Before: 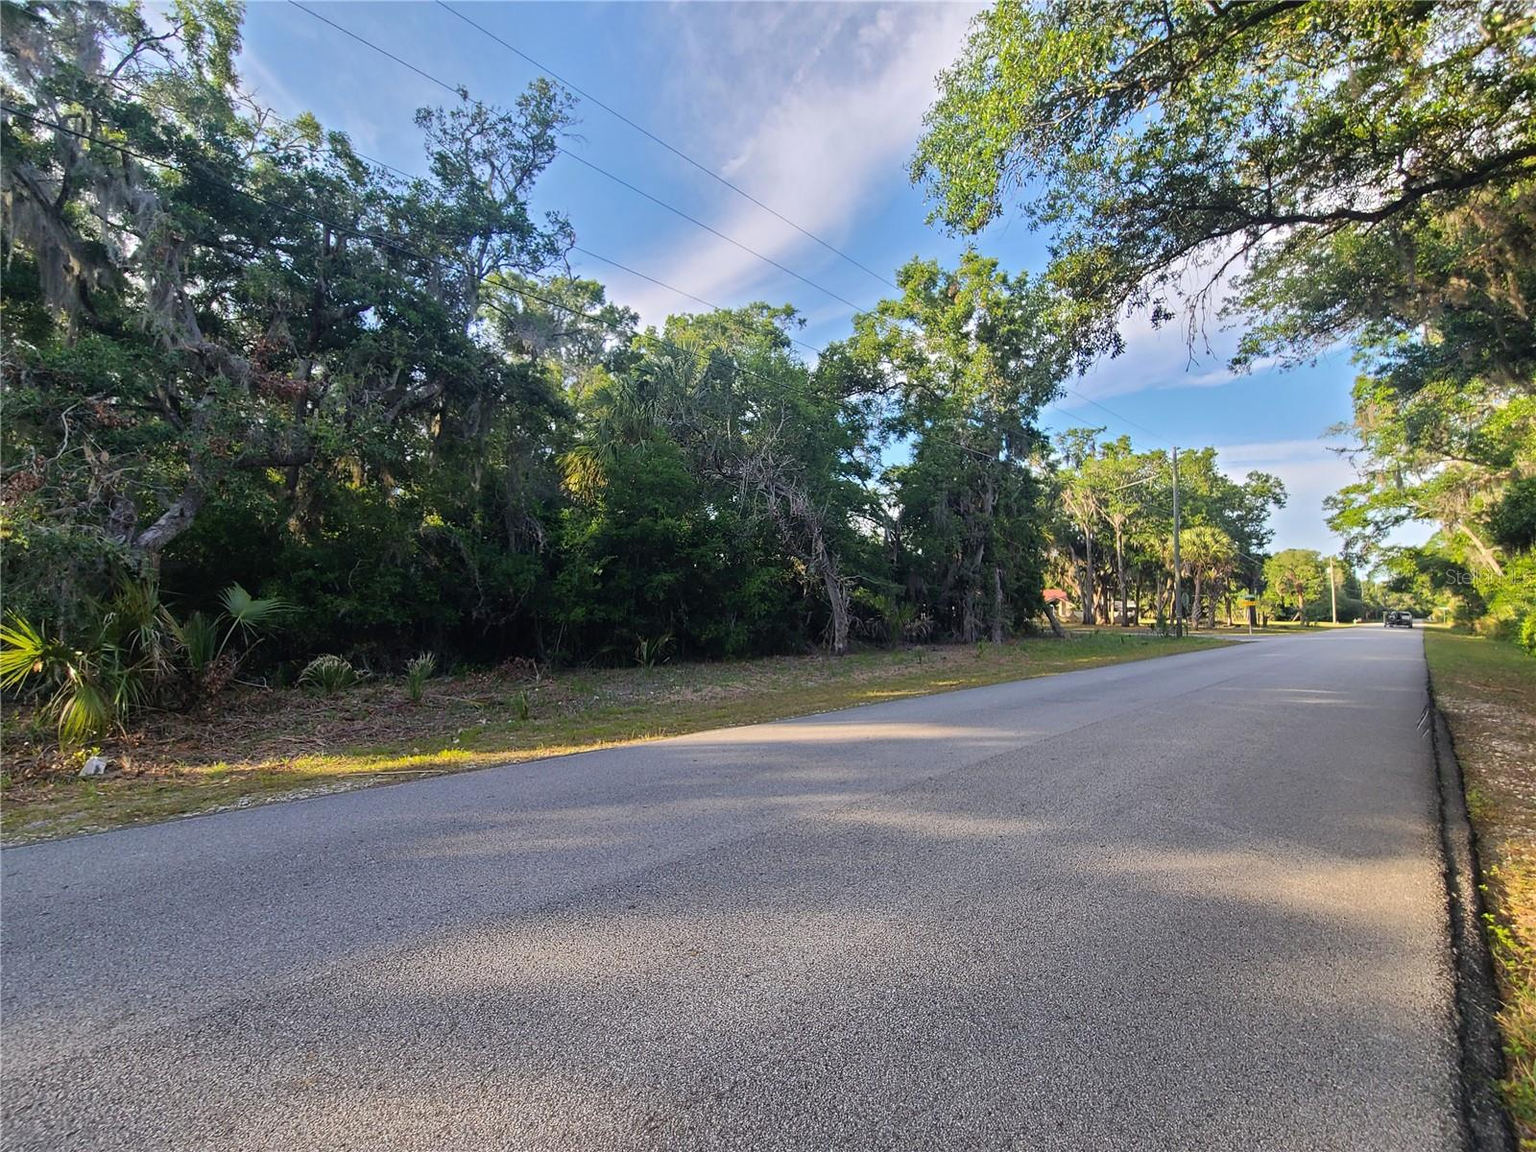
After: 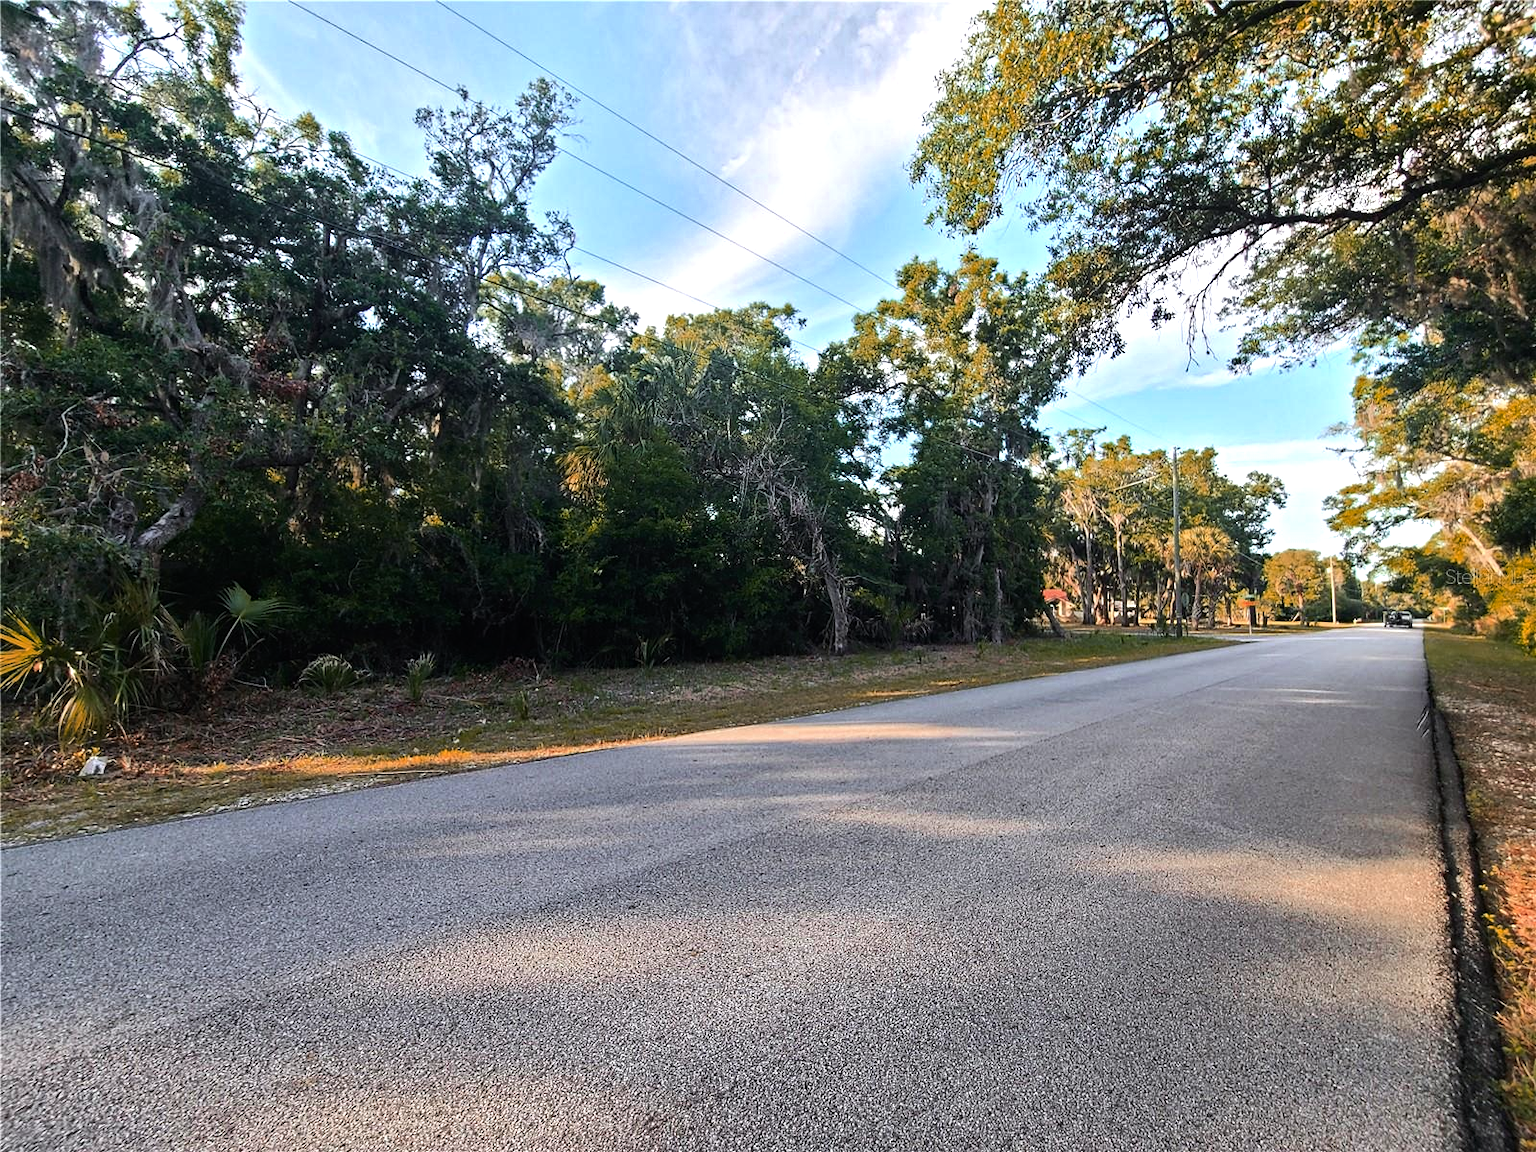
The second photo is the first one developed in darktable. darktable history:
color zones: curves: ch0 [(0, 0.299) (0.25, 0.383) (0.456, 0.352) (0.736, 0.571)]; ch1 [(0, 0.63) (0.151, 0.568) (0.254, 0.416) (0.47, 0.558) (0.732, 0.37) (0.909, 0.492)]; ch2 [(0.004, 0.604) (0.158, 0.443) (0.257, 0.403) (0.761, 0.468)]
tone equalizer: -8 EV -0.75 EV, -7 EV -0.7 EV, -6 EV -0.6 EV, -5 EV -0.4 EV, -3 EV 0.4 EV, -2 EV 0.6 EV, -1 EV 0.7 EV, +0 EV 0.75 EV, edges refinement/feathering 500, mask exposure compensation -1.57 EV, preserve details no
haze removal: compatibility mode true, adaptive false
